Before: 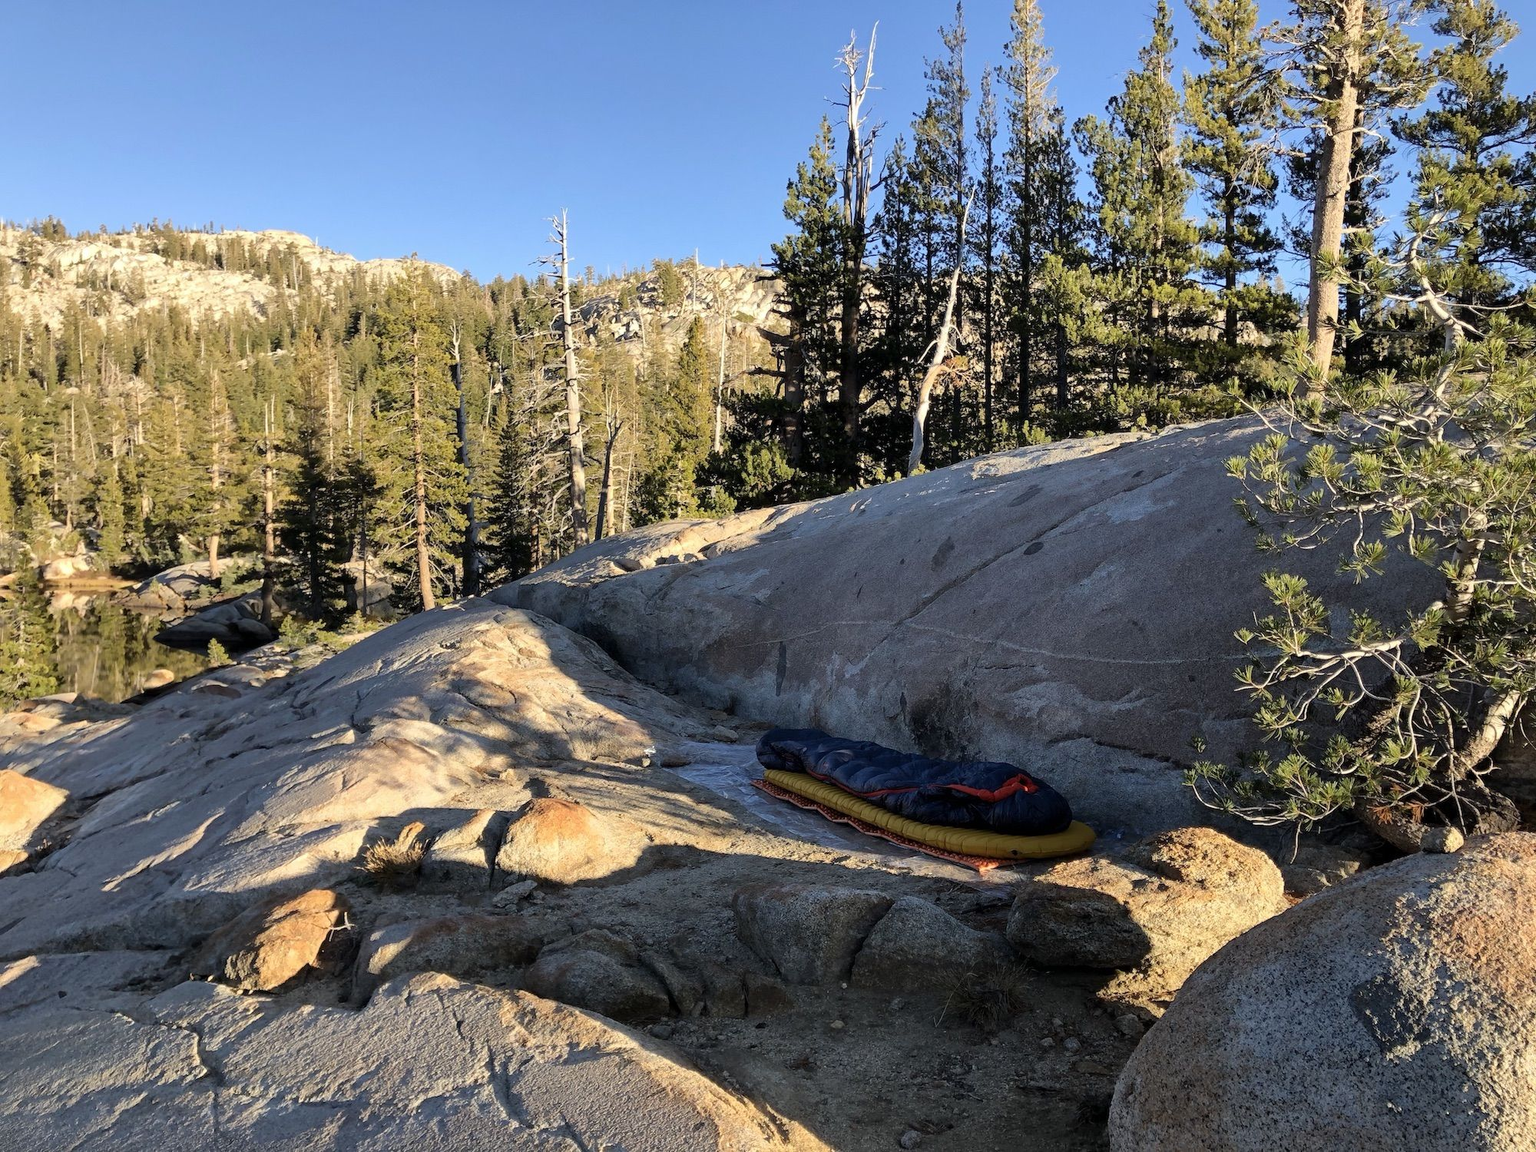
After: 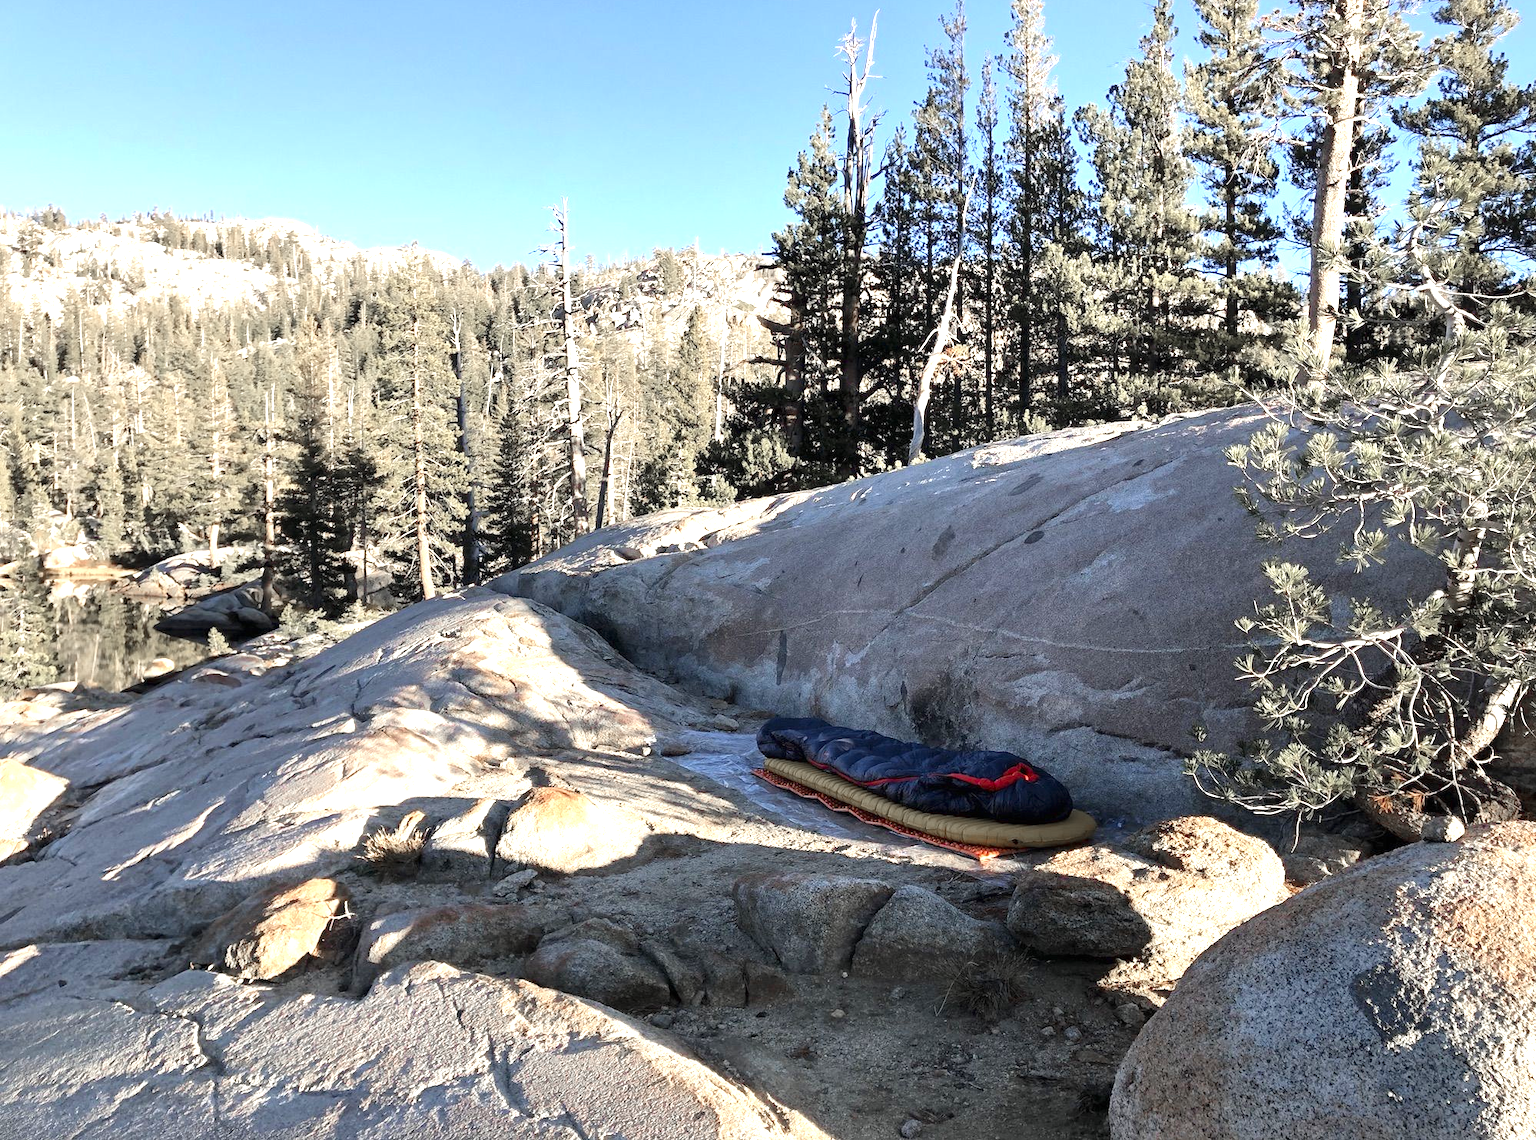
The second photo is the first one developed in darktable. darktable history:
exposure: black level correction 0, exposure 1.015 EV, compensate exposure bias true, compensate highlight preservation false
color zones: curves: ch1 [(0, 0.708) (0.088, 0.648) (0.245, 0.187) (0.429, 0.326) (0.571, 0.498) (0.714, 0.5) (0.857, 0.5) (1, 0.708)]
crop: top 1.049%, right 0.001%
